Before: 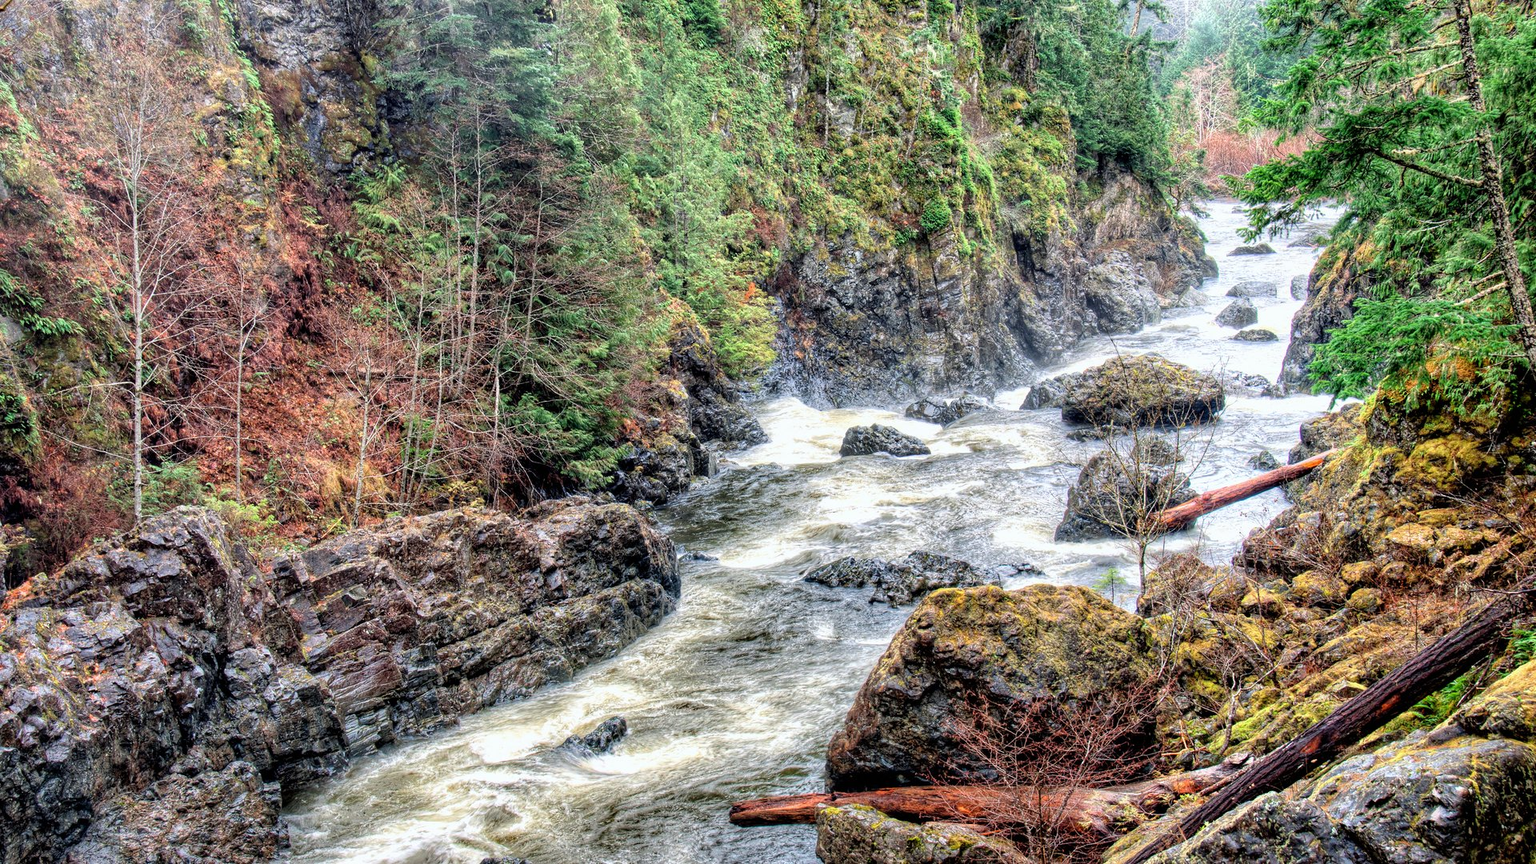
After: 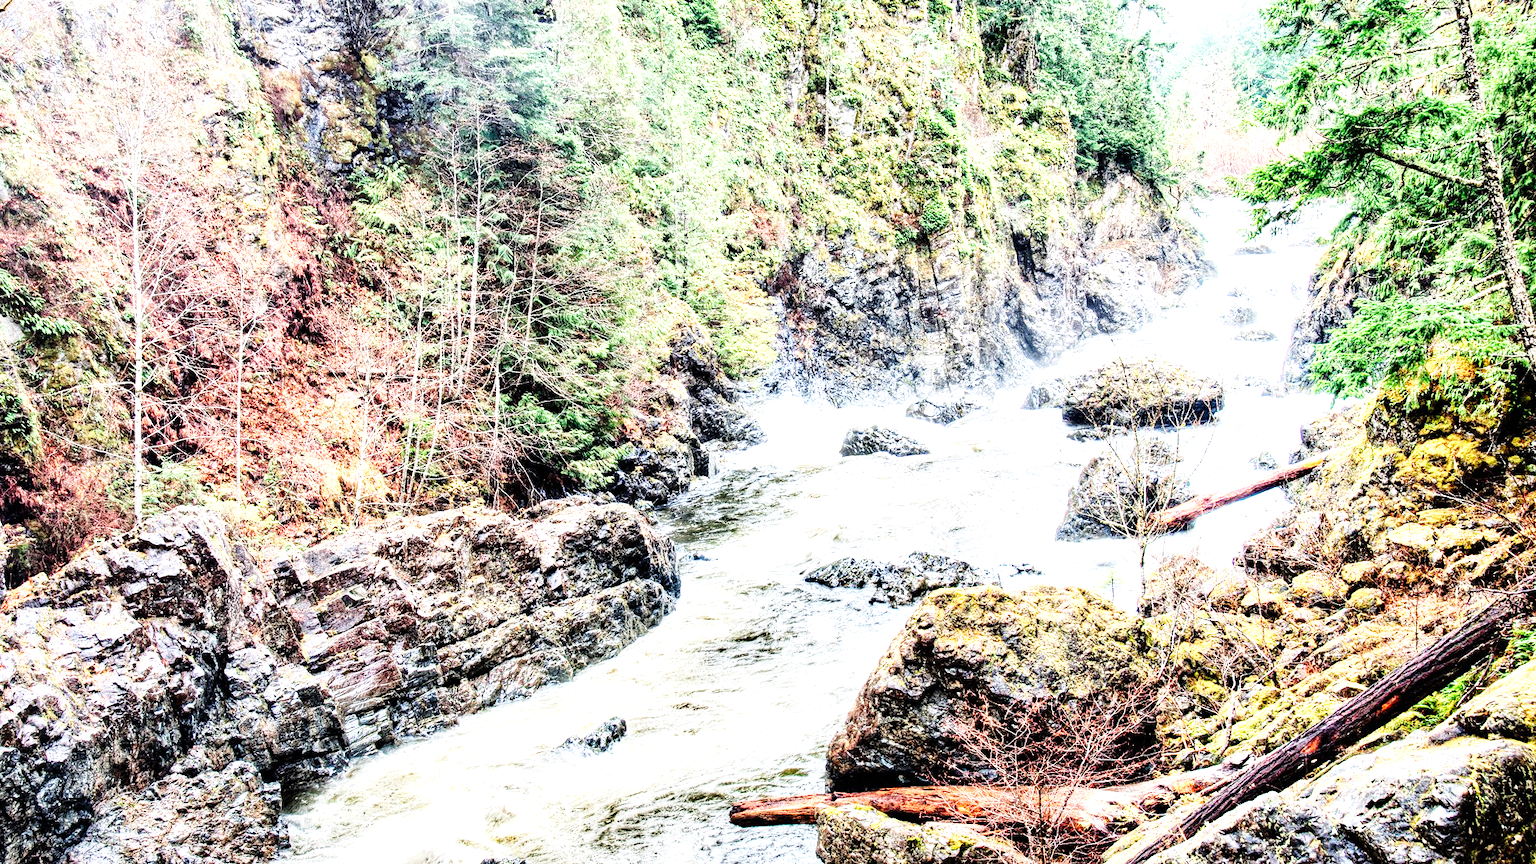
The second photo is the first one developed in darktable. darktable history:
tone equalizer: -8 EV -0.754 EV, -7 EV -0.721 EV, -6 EV -0.615 EV, -5 EV -0.39 EV, -3 EV 0.371 EV, -2 EV 0.6 EV, -1 EV 0.688 EV, +0 EV 0.762 EV, edges refinement/feathering 500, mask exposure compensation -1.57 EV, preserve details no
exposure: exposure 0.718 EV, compensate highlight preservation false
base curve: curves: ch0 [(0, 0) (0.028, 0.03) (0.121, 0.232) (0.46, 0.748) (0.859, 0.968) (1, 1)], preserve colors none
